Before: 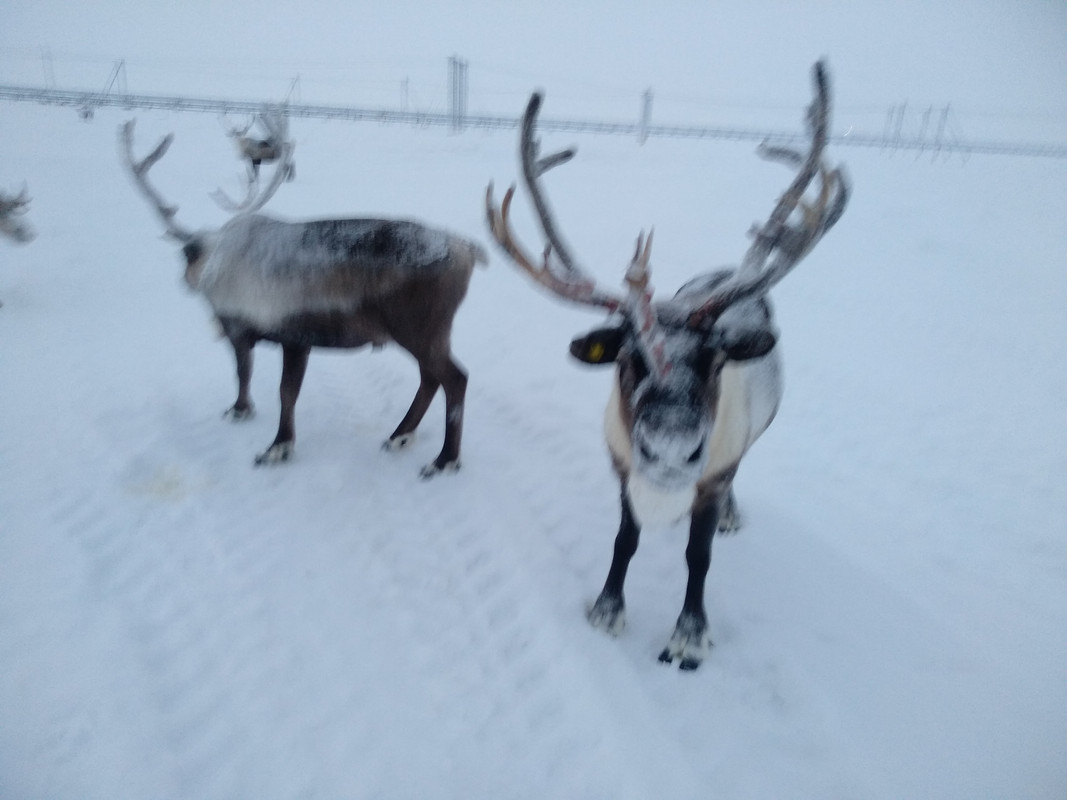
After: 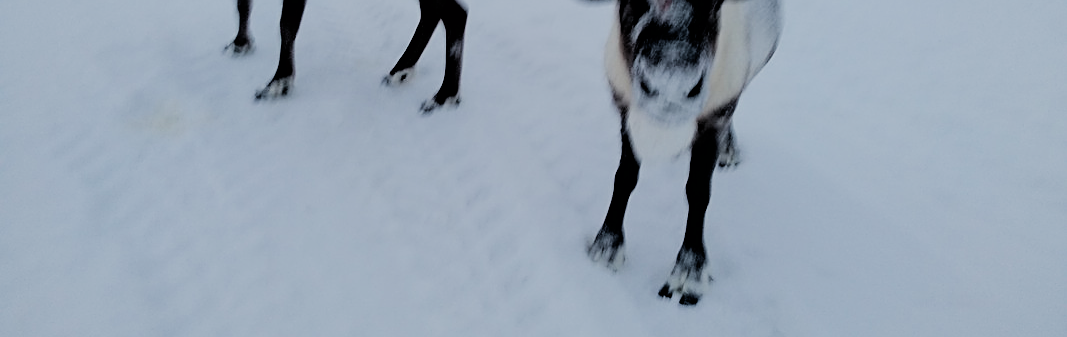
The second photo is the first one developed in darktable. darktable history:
sharpen: on, module defaults
filmic rgb: black relative exposure -3.11 EV, white relative exposure 7.07 EV, hardness 1.48, contrast 1.343
crop: top 45.653%, bottom 12.119%
